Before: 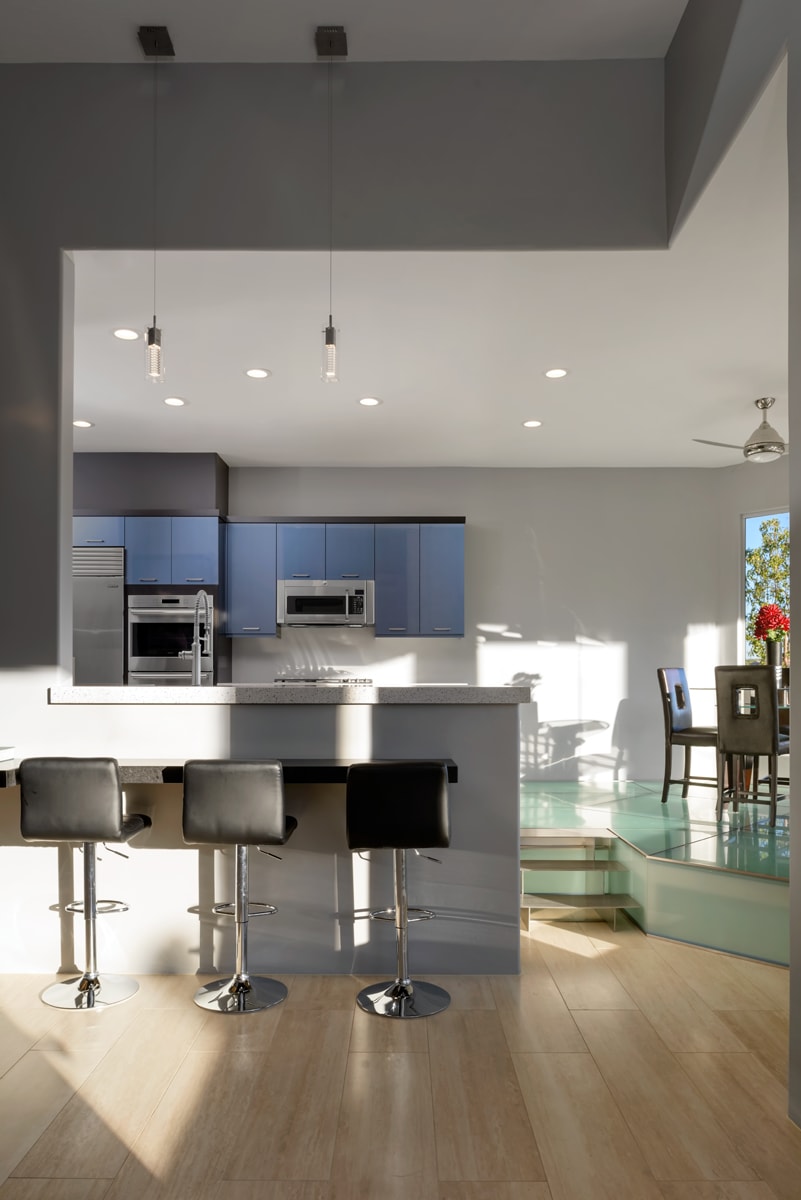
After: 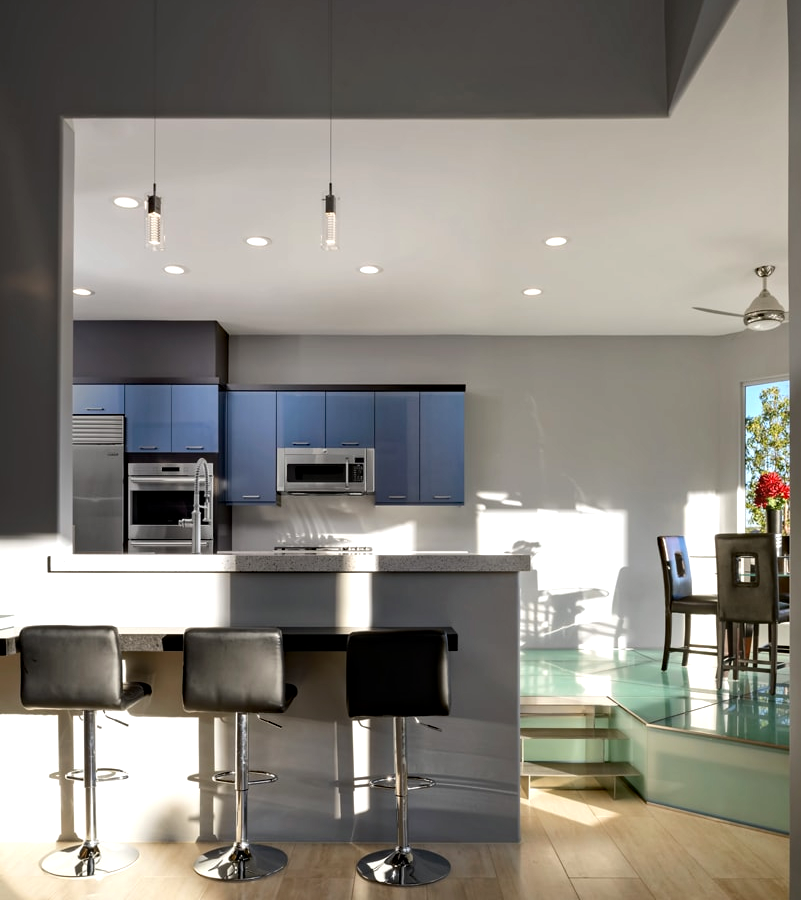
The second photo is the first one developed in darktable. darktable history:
haze removal: compatibility mode true, adaptive false
crop: top 11.038%, bottom 13.962%
tone equalizer: -8 EV -0.417 EV, -7 EV -0.389 EV, -6 EV -0.333 EV, -5 EV -0.222 EV, -3 EV 0.222 EV, -2 EV 0.333 EV, -1 EV 0.389 EV, +0 EV 0.417 EV, edges refinement/feathering 500, mask exposure compensation -1.57 EV, preserve details no
